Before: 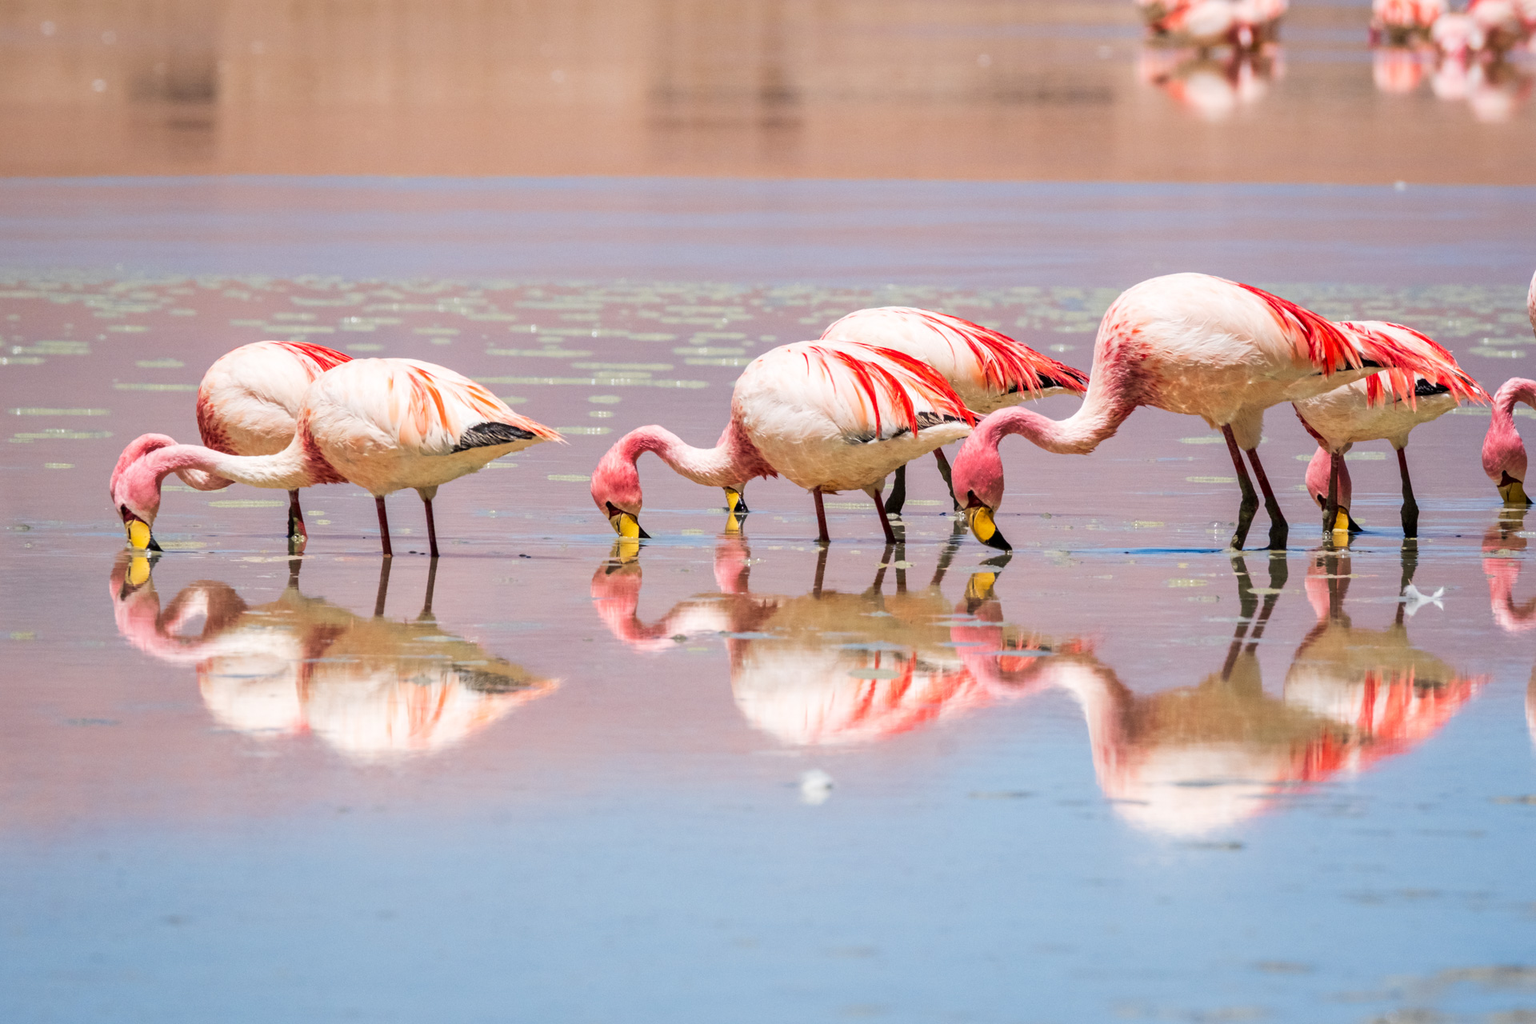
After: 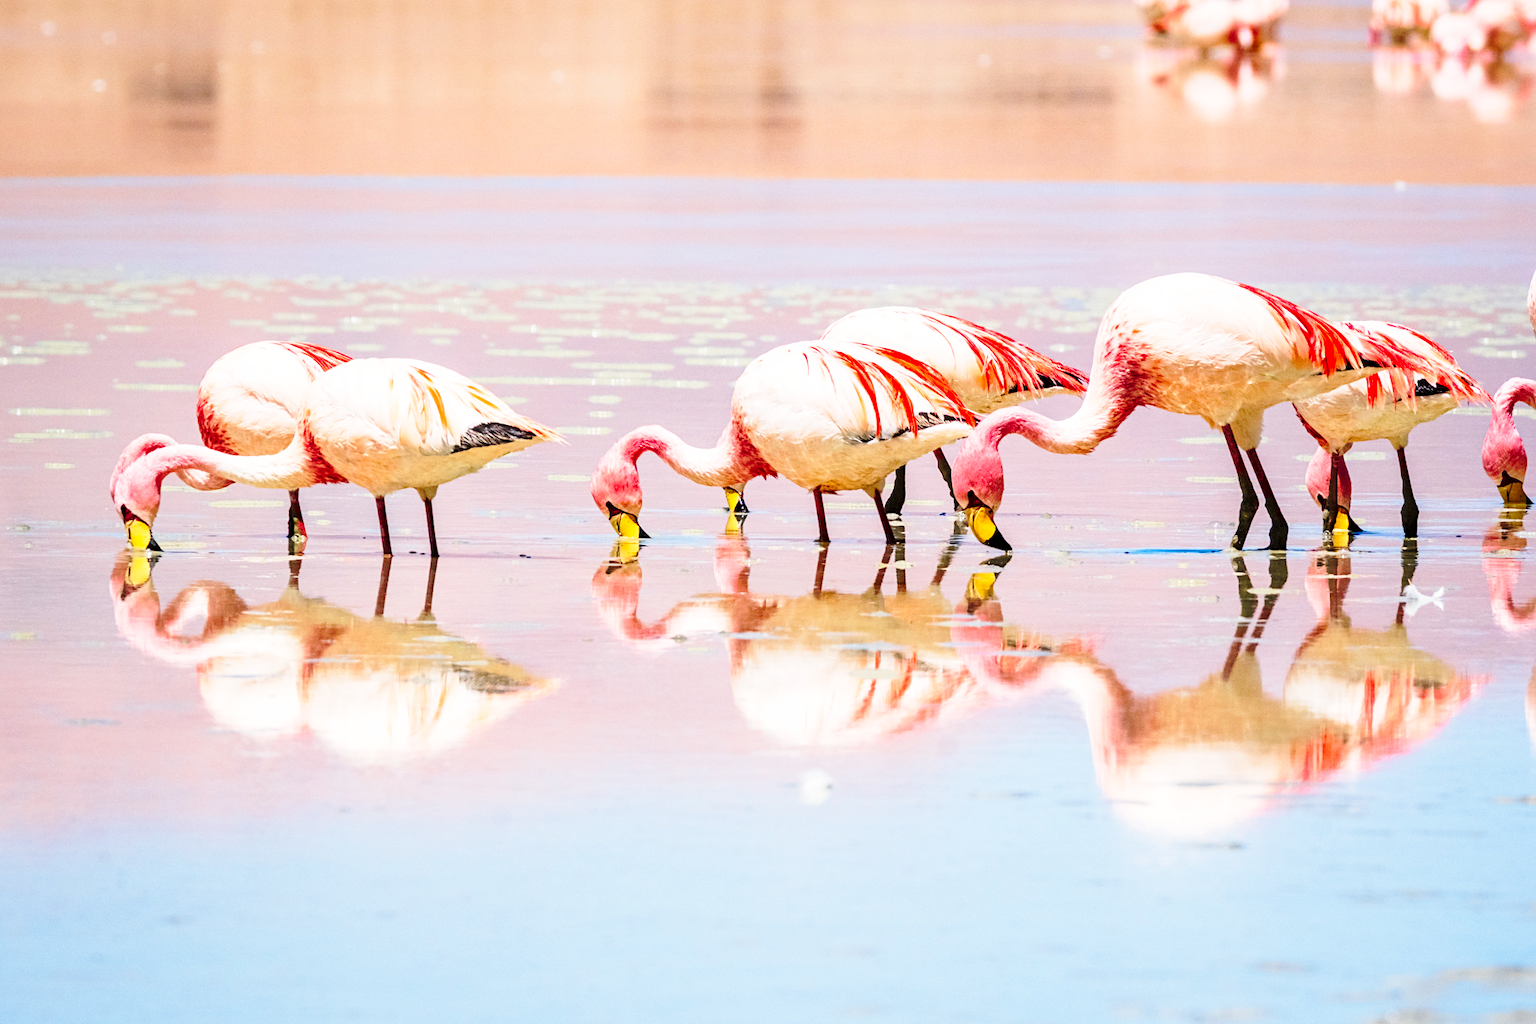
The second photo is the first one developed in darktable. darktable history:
color contrast: green-magenta contrast 1.2, blue-yellow contrast 1.2
sharpen: amount 0.2
base curve: curves: ch0 [(0, 0) (0.032, 0.037) (0.105, 0.228) (0.435, 0.76) (0.856, 0.983) (1, 1)], preserve colors none
